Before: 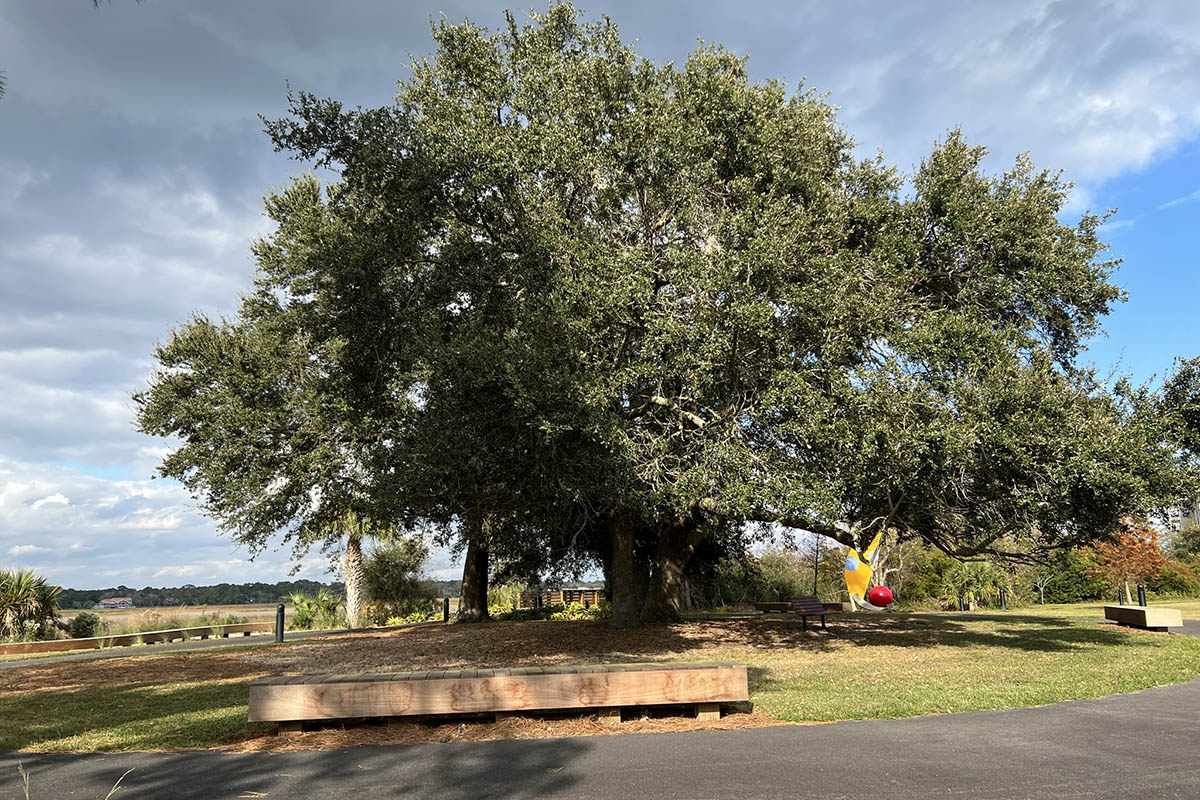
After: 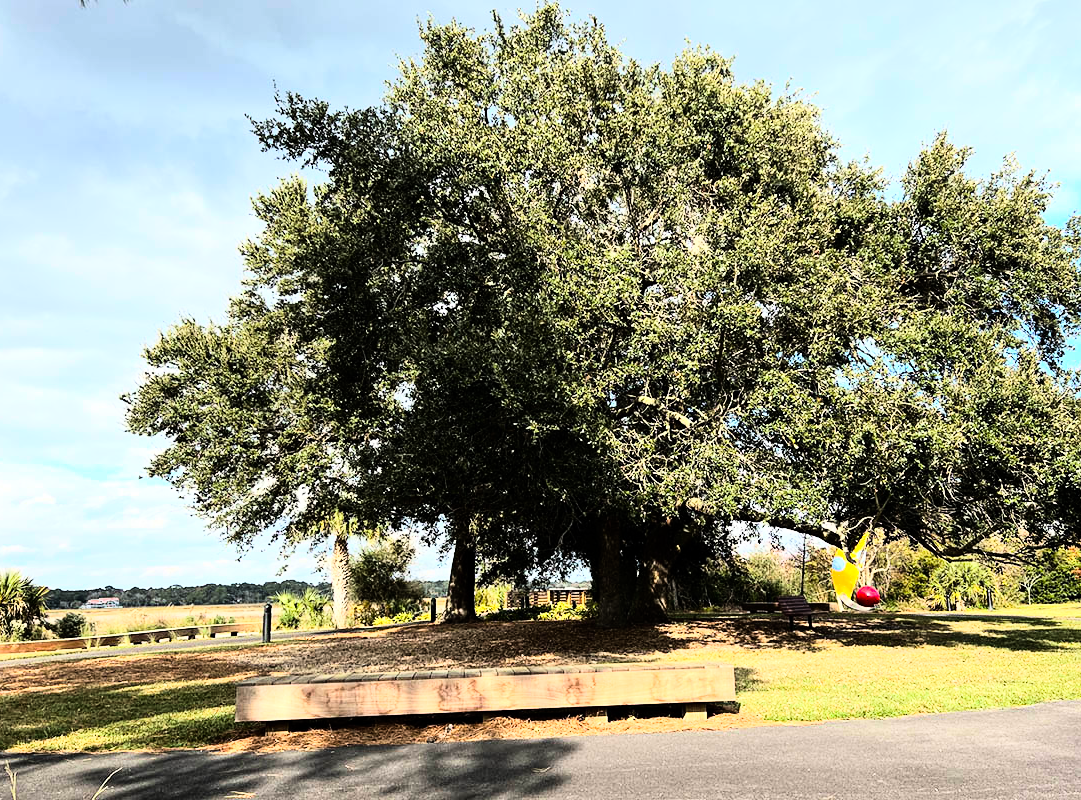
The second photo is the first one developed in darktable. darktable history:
crop and rotate: left 1.088%, right 8.807%
rgb curve: curves: ch0 [(0, 0) (0.21, 0.15) (0.24, 0.21) (0.5, 0.75) (0.75, 0.96) (0.89, 0.99) (1, 1)]; ch1 [(0, 0.02) (0.21, 0.13) (0.25, 0.2) (0.5, 0.67) (0.75, 0.9) (0.89, 0.97) (1, 1)]; ch2 [(0, 0.02) (0.21, 0.13) (0.25, 0.2) (0.5, 0.67) (0.75, 0.9) (0.89, 0.97) (1, 1)], compensate middle gray true
white balance: red 1, blue 1
